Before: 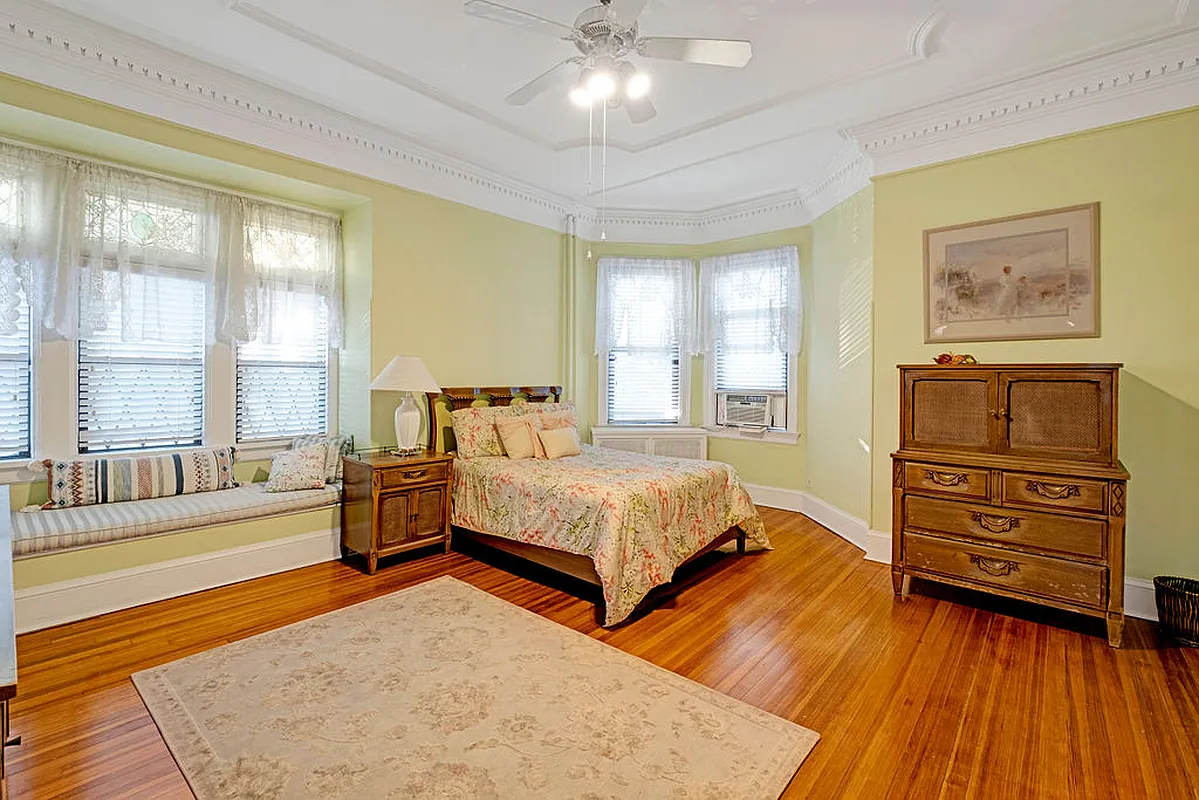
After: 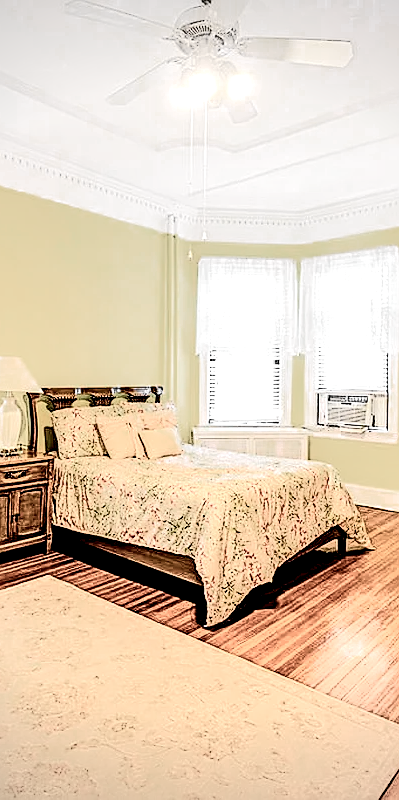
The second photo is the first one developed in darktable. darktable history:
local contrast: highlights 80%, shadows 57%, detail 175%, midtone range 0.602
sharpen: on, module defaults
tone curve: curves: ch0 [(0, 0.023) (0.132, 0.075) (0.256, 0.2) (0.463, 0.494) (0.699, 0.816) (0.813, 0.898) (1, 0.943)]; ch1 [(0, 0) (0.32, 0.306) (0.441, 0.41) (0.476, 0.466) (0.498, 0.5) (0.518, 0.519) (0.546, 0.571) (0.604, 0.651) (0.733, 0.817) (1, 1)]; ch2 [(0, 0) (0.312, 0.313) (0.431, 0.425) (0.483, 0.477) (0.503, 0.503) (0.526, 0.507) (0.564, 0.575) (0.614, 0.695) (0.713, 0.767) (0.985, 0.966)], color space Lab, independent channels
vignetting: fall-off radius 60.92%
color zones: curves: ch0 [(0, 0.613) (0.01, 0.613) (0.245, 0.448) (0.498, 0.529) (0.642, 0.665) (0.879, 0.777) (0.99, 0.613)]; ch1 [(0, 0.035) (0.121, 0.189) (0.259, 0.197) (0.415, 0.061) (0.589, 0.022) (0.732, 0.022) (0.857, 0.026) (0.991, 0.053)]
exposure: exposure 1.16 EV, compensate exposure bias true, compensate highlight preservation false
color balance rgb: shadows lift › chroma 1%, shadows lift › hue 240.84°, highlights gain › chroma 2%, highlights gain › hue 73.2°, global offset › luminance -0.5%, perceptual saturation grading › global saturation 20%, perceptual saturation grading › highlights -25%, perceptual saturation grading › shadows 50%, global vibrance 15%
crop: left 33.36%, right 33.36%
